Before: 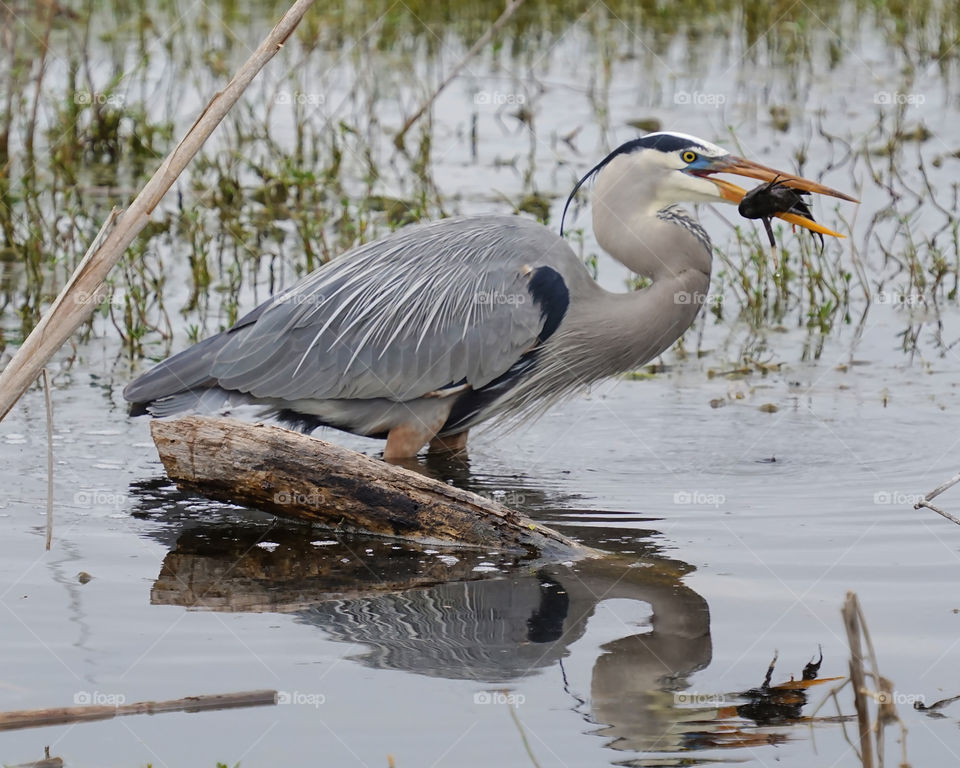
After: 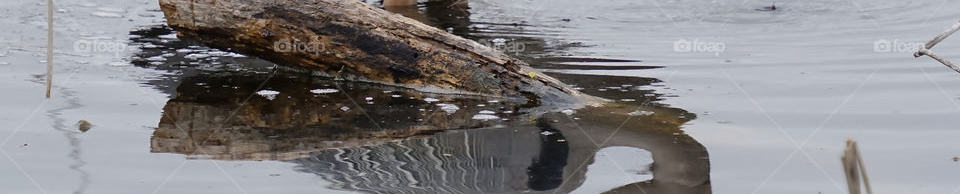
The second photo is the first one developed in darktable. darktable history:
crop and rotate: top 58.953%, bottom 15.721%
